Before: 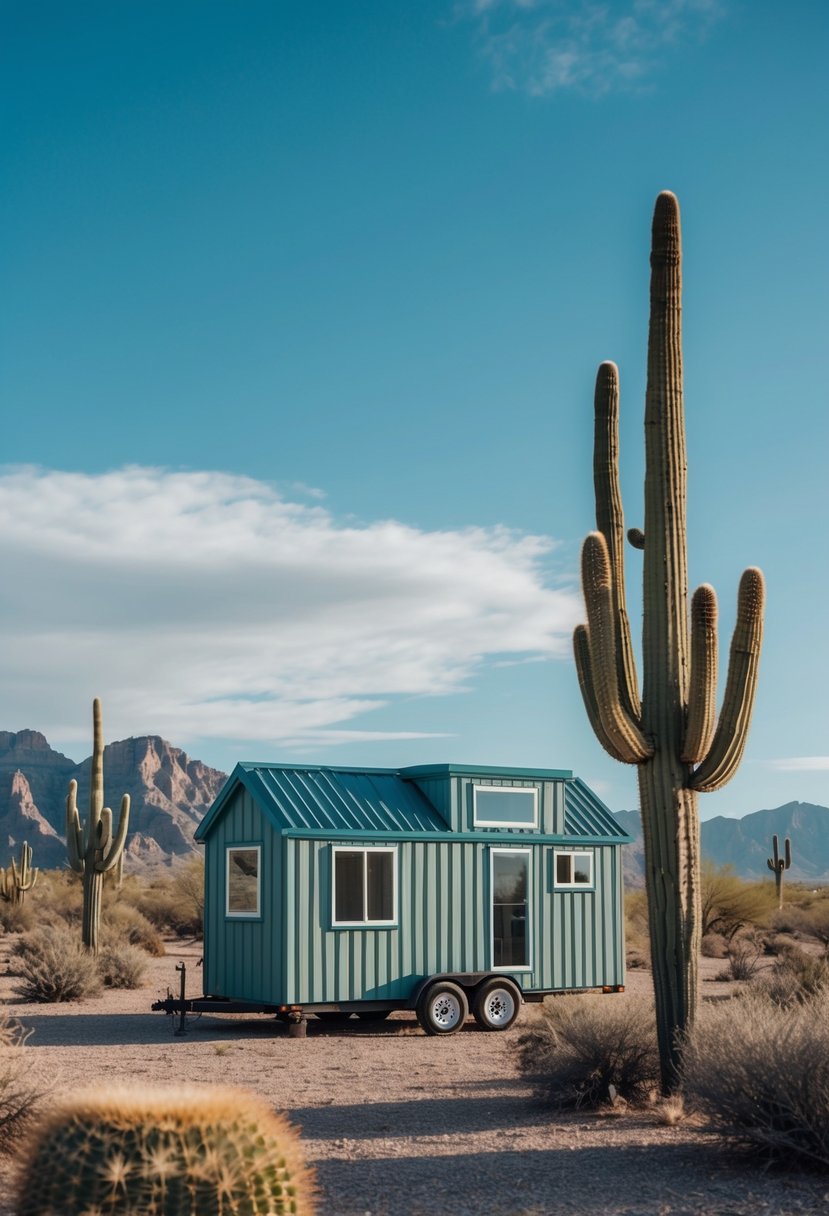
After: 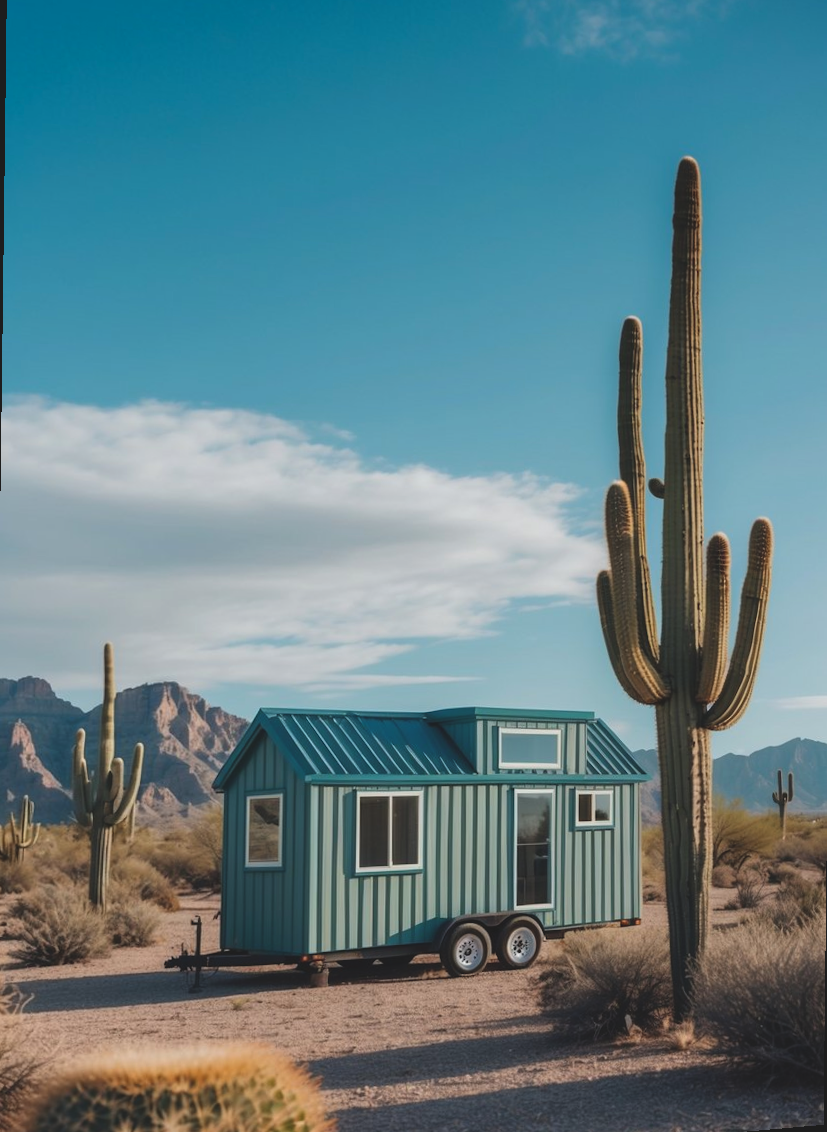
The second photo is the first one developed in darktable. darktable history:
rotate and perspective: rotation 0.679°, lens shift (horizontal) 0.136, crop left 0.009, crop right 0.991, crop top 0.078, crop bottom 0.95
contrast brightness saturation: saturation 0.13
exposure: black level correction -0.014, exposure -0.193 EV, compensate highlight preservation false
